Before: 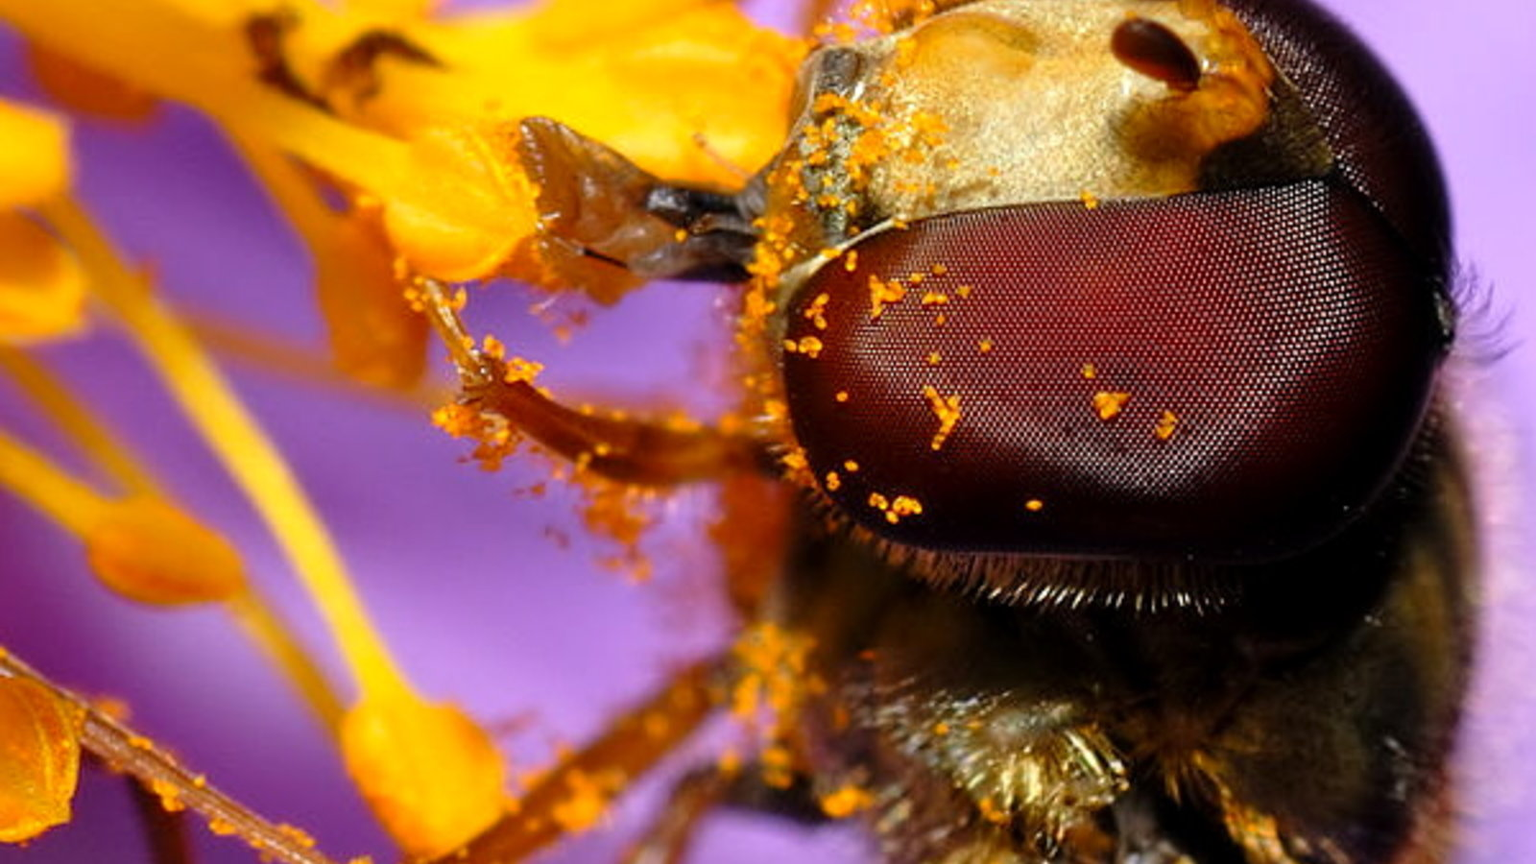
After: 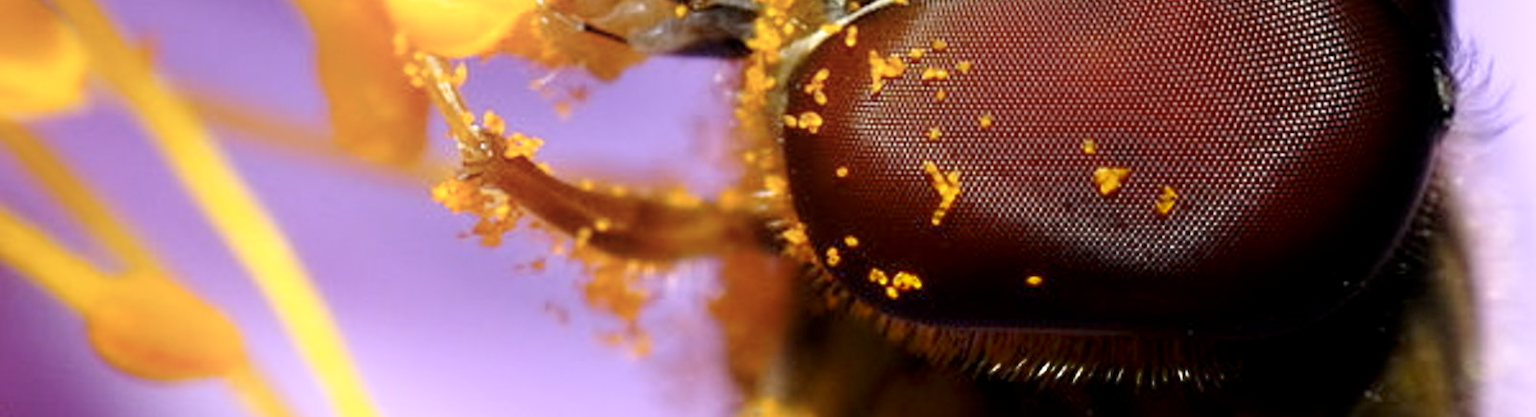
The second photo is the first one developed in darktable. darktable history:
crop and rotate: top 26.056%, bottom 25.543%
exposure: exposure 0.2 EV, compensate highlight preservation false
shadows and highlights: shadows -54.3, highlights 86.09, soften with gaussian
